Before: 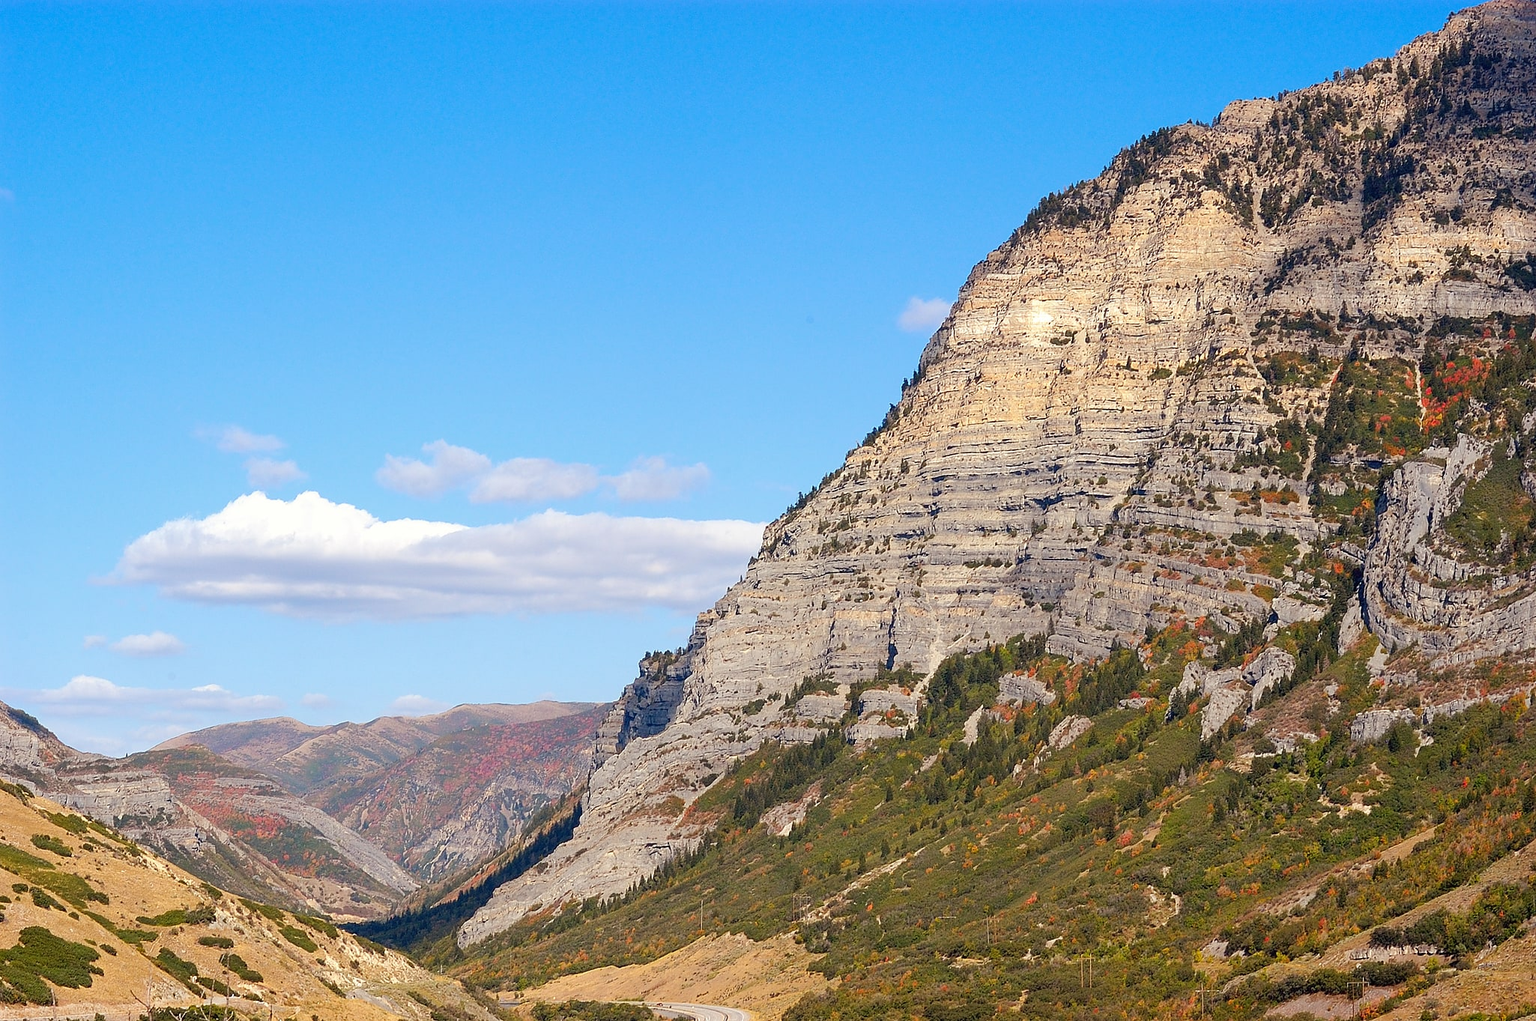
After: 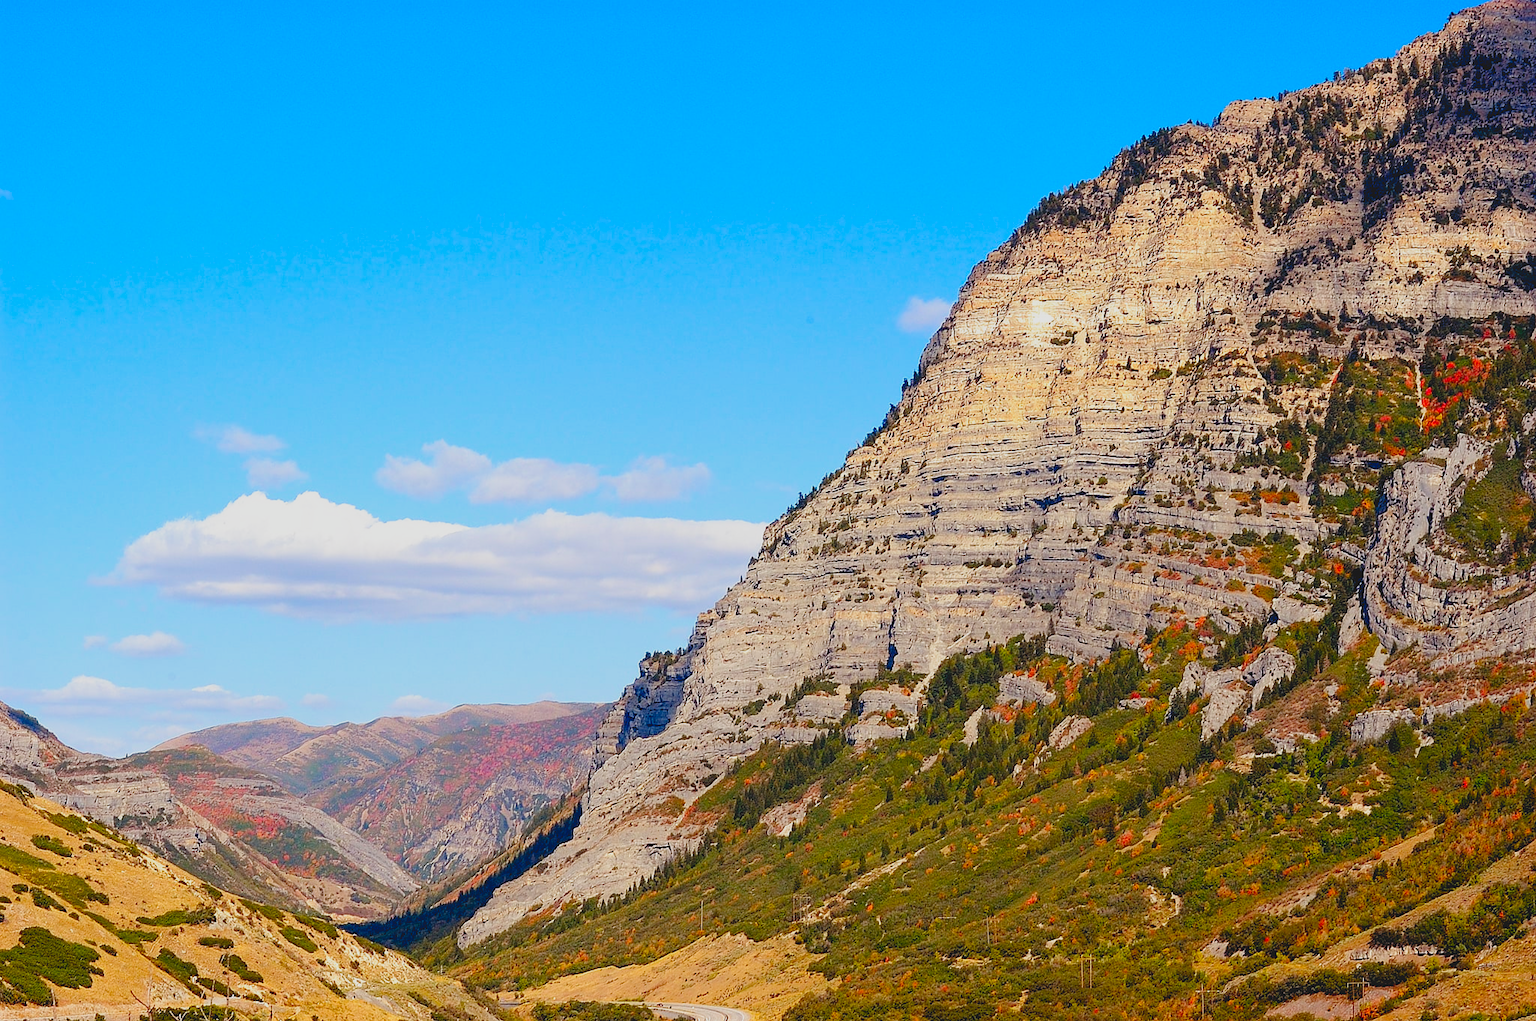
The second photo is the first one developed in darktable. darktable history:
filmic rgb: black relative exposure -6.3 EV, white relative exposure 2.8 EV, threshold 3 EV, target black luminance 0%, hardness 4.6, latitude 67.35%, contrast 1.292, shadows ↔ highlights balance -3.5%, preserve chrominance no, color science v4 (2020), contrast in shadows soft, enable highlight reconstruction true
tone equalizer: on, module defaults
contrast brightness saturation: contrast -0.19, saturation 0.19
